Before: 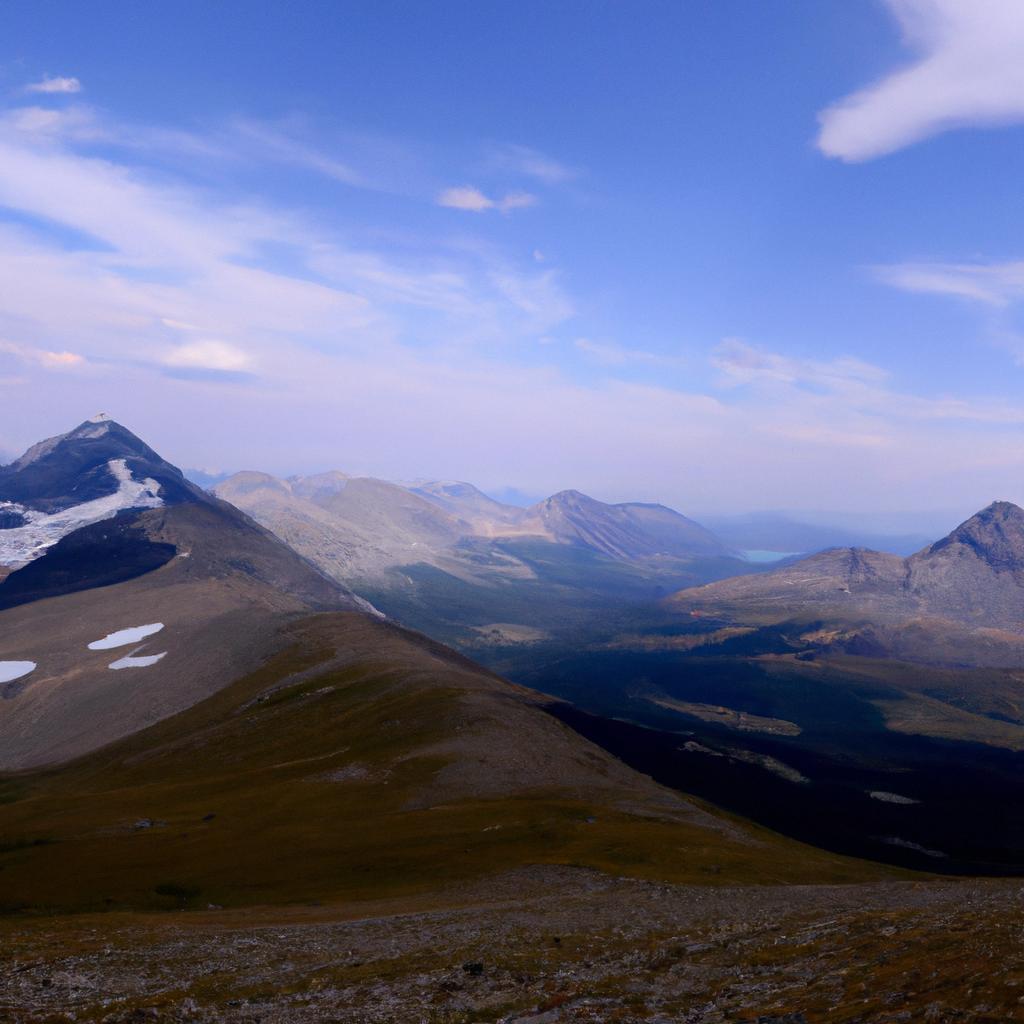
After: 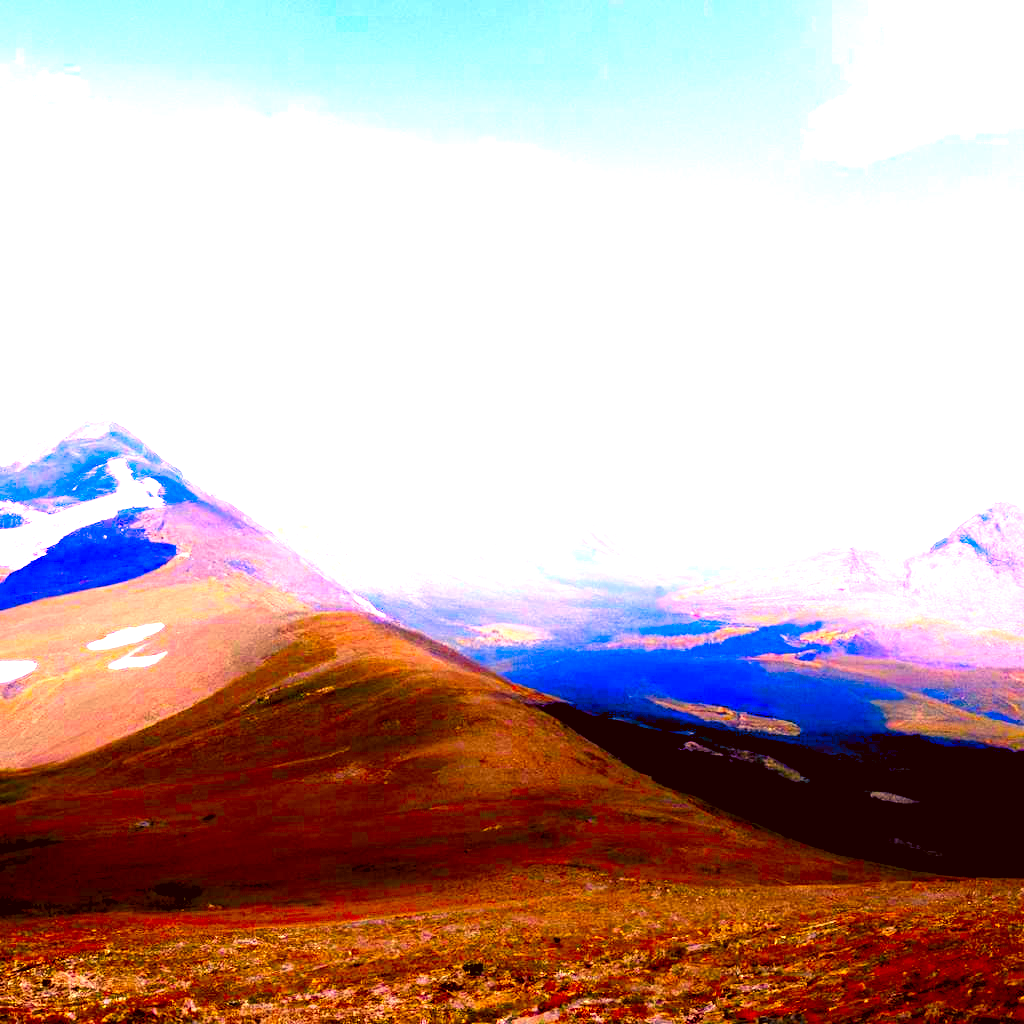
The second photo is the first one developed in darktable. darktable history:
levels: levels [0.036, 0.364, 0.827]
tone equalizer: -8 EV -1.07 EV, -7 EV -1.02 EV, -6 EV -0.897 EV, -5 EV -0.591 EV, -3 EV 0.55 EV, -2 EV 0.892 EV, -1 EV 0.994 EV, +0 EV 1.06 EV
color correction: highlights a* 11.06, highlights b* 29.9, shadows a* 2.83, shadows b* 17.24, saturation 1.74
contrast brightness saturation: contrast 0.188, brightness -0.115, saturation 0.207
exposure: black level correction 0, exposure 1.389 EV, compensate highlight preservation false
